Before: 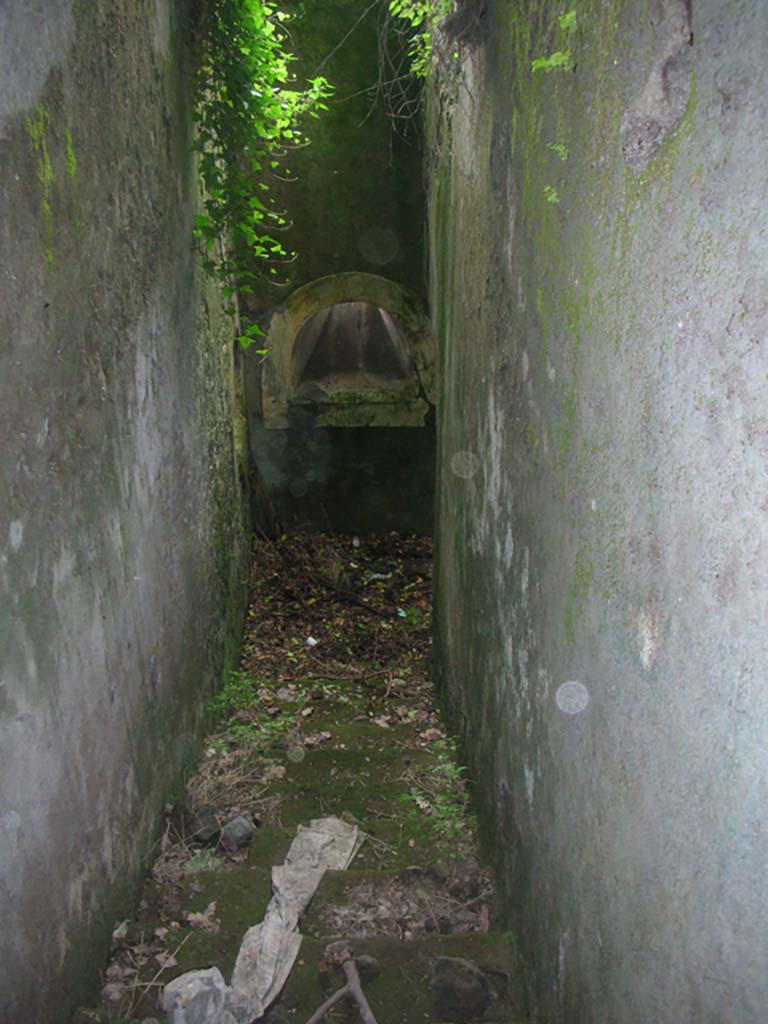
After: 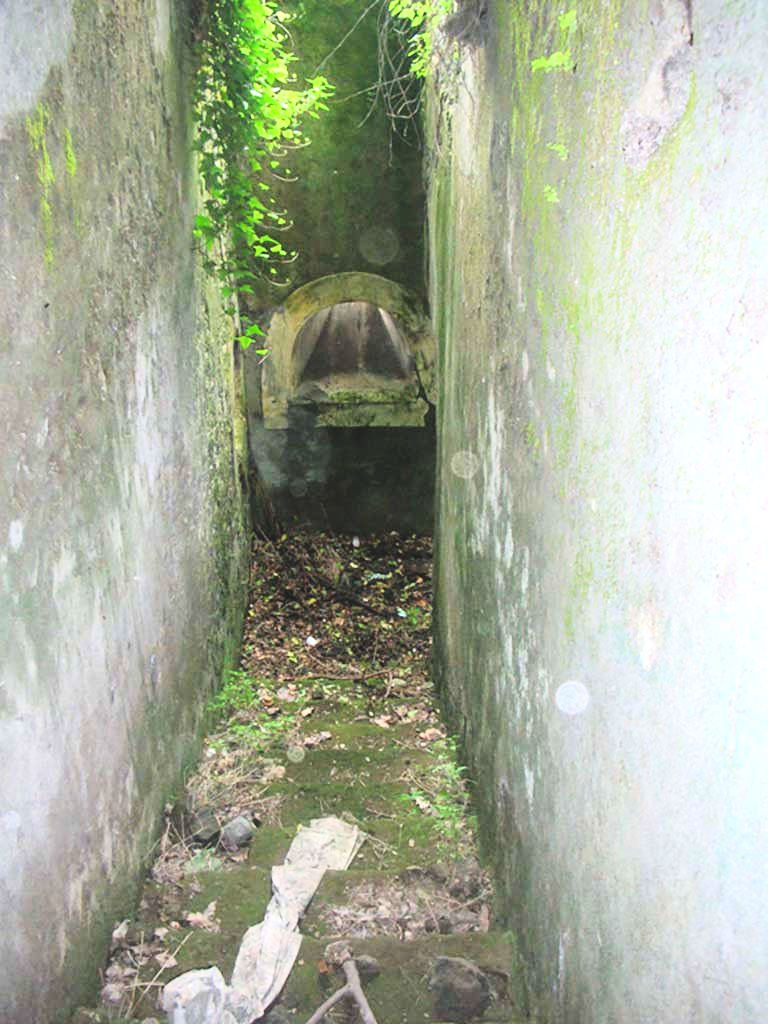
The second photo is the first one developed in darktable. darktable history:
exposure: black level correction -0.006, exposure 1 EV, compensate highlight preservation false
tone curve: curves: ch0 [(0, 0.032) (0.181, 0.152) (0.751, 0.762) (1, 1)], preserve colors none
base curve: curves: ch0 [(0, 0) (0.028, 0.03) (0.121, 0.232) (0.46, 0.748) (0.859, 0.968) (1, 1)]
